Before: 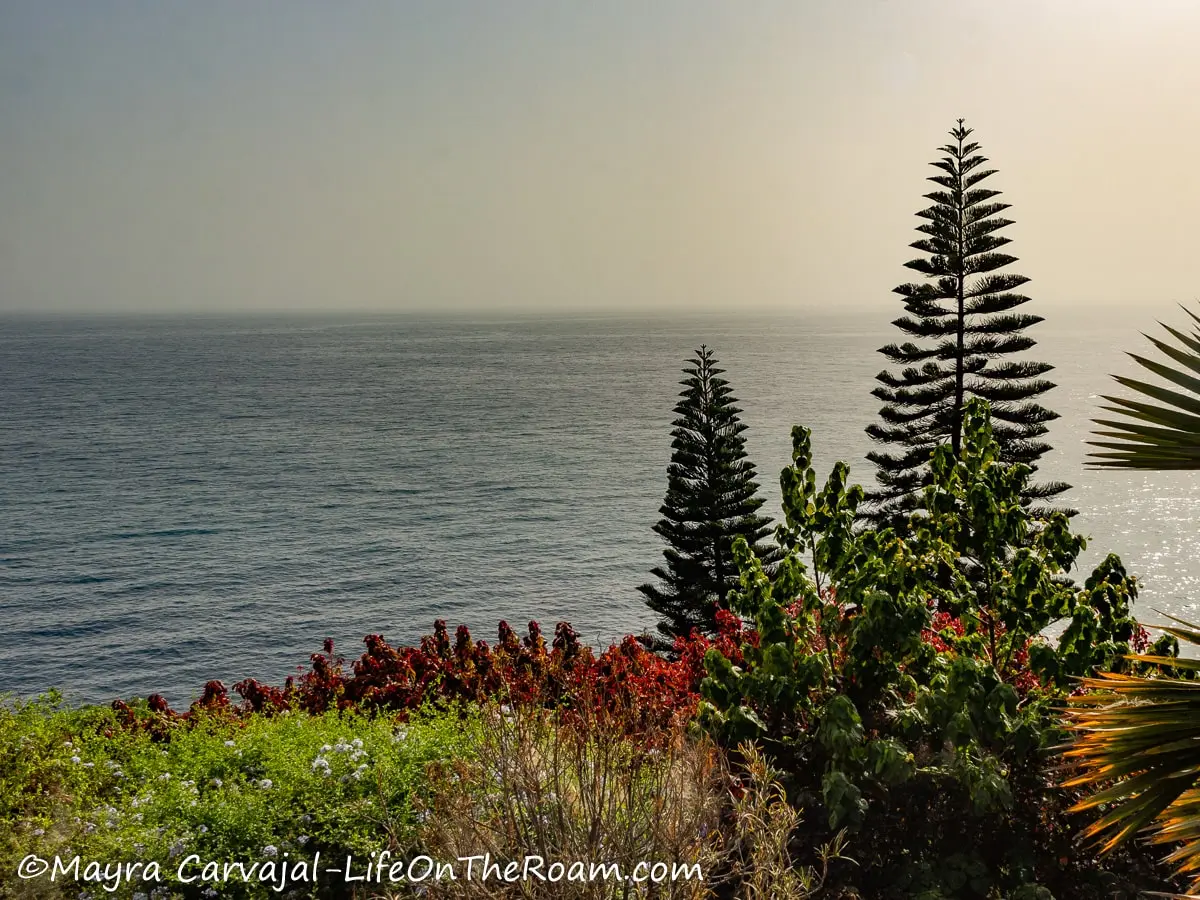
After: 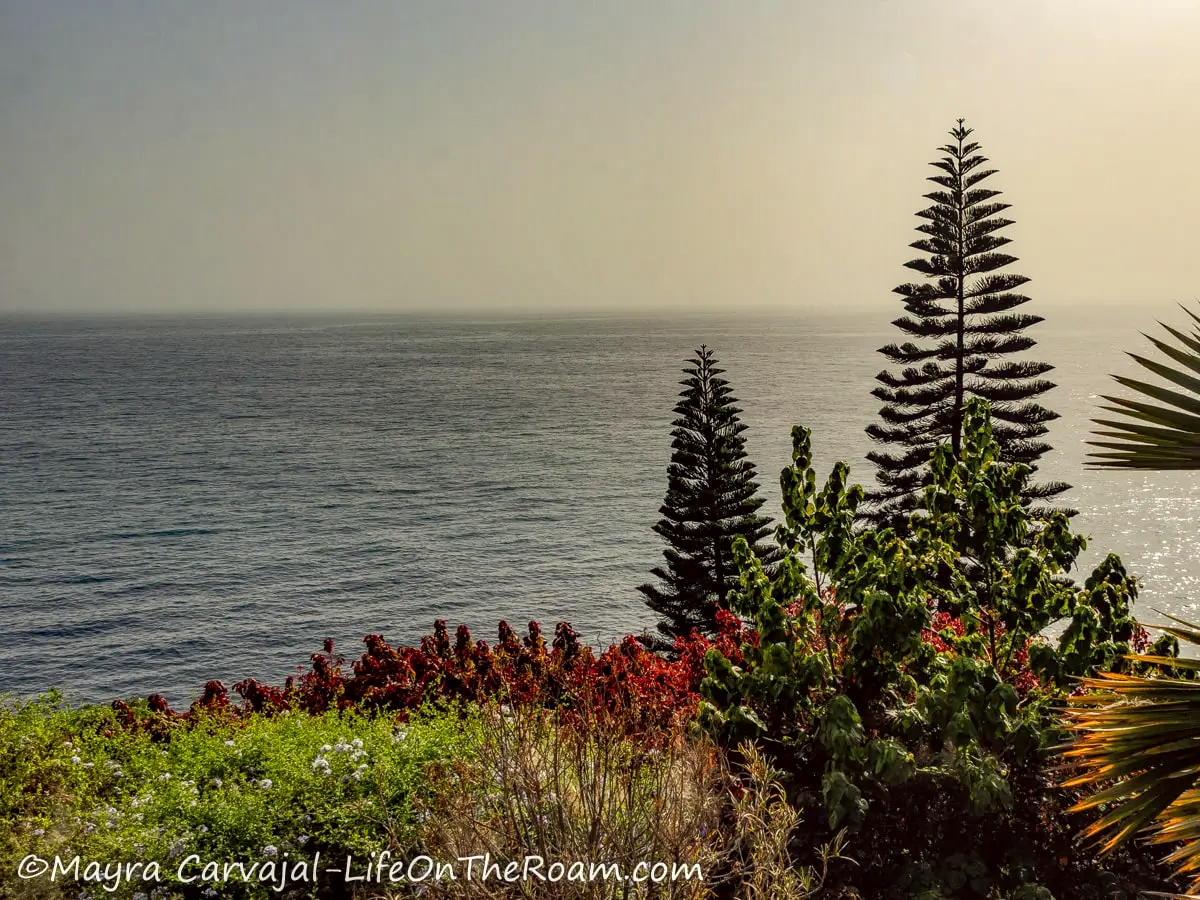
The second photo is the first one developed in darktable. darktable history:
color correction: highlights a* -0.95, highlights b* 4.5, shadows a* 3.55
local contrast: on, module defaults
